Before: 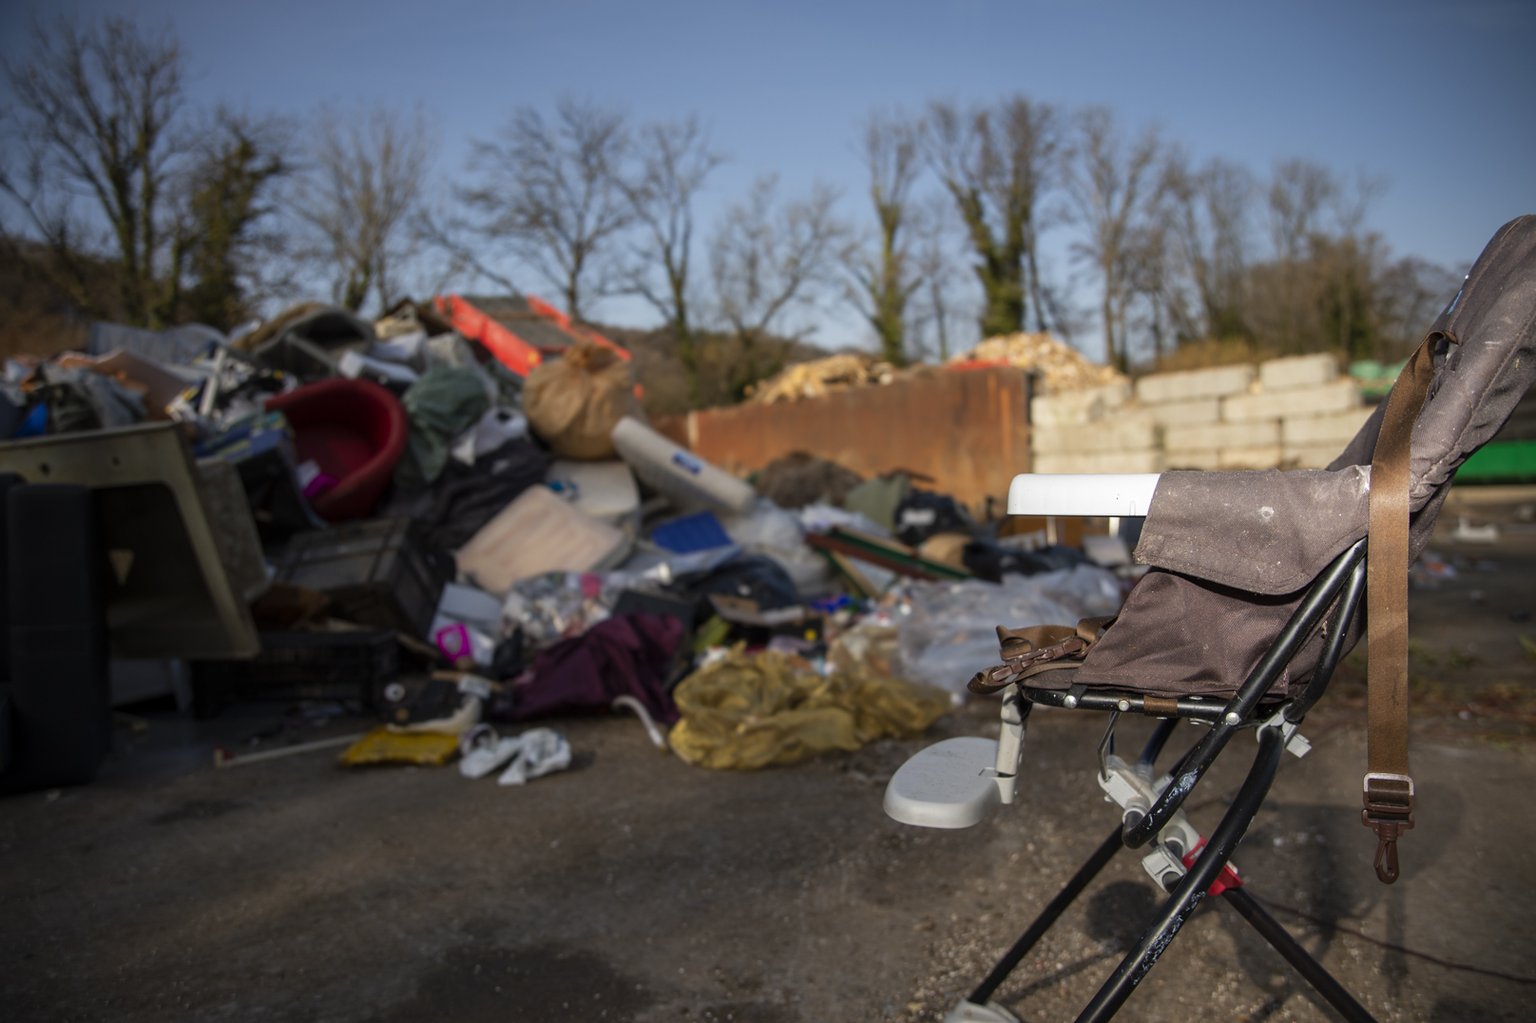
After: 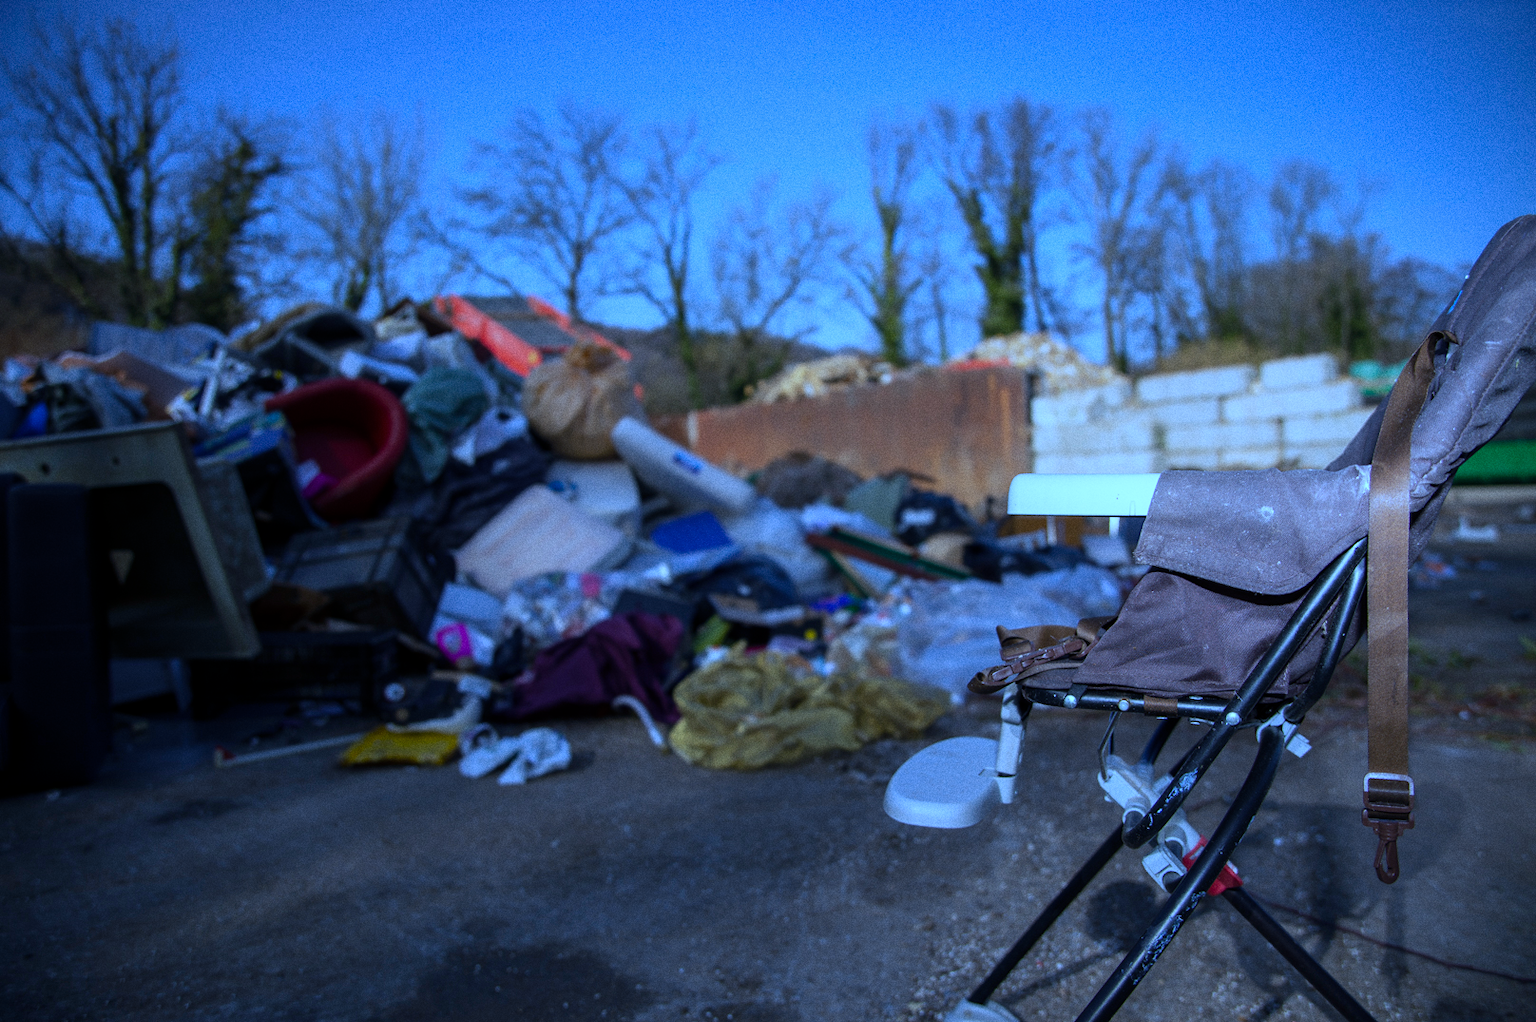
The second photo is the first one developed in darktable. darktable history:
grain: on, module defaults
white balance: red 0.766, blue 1.537
